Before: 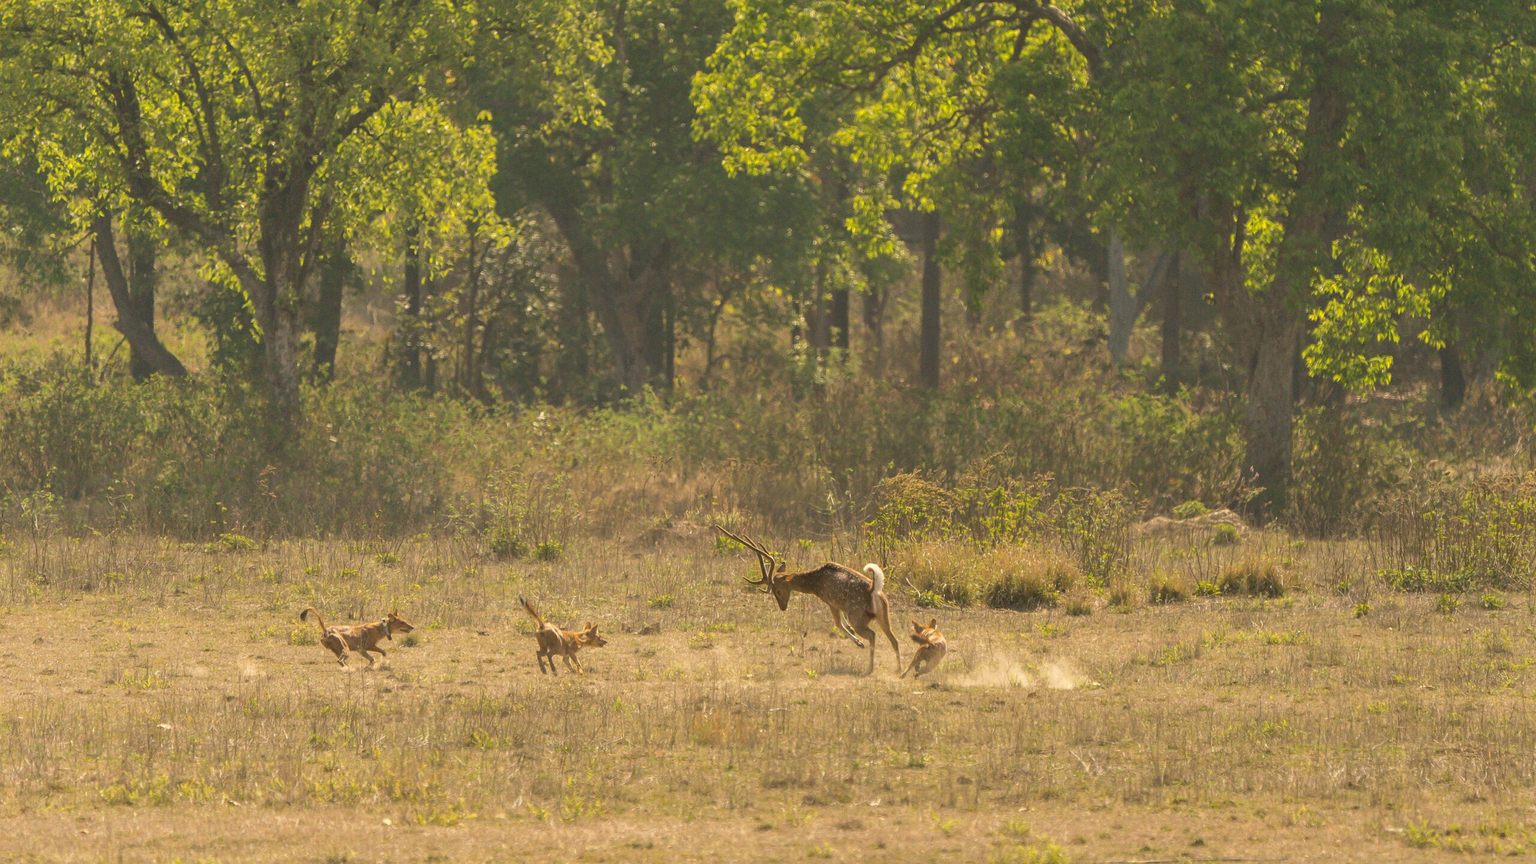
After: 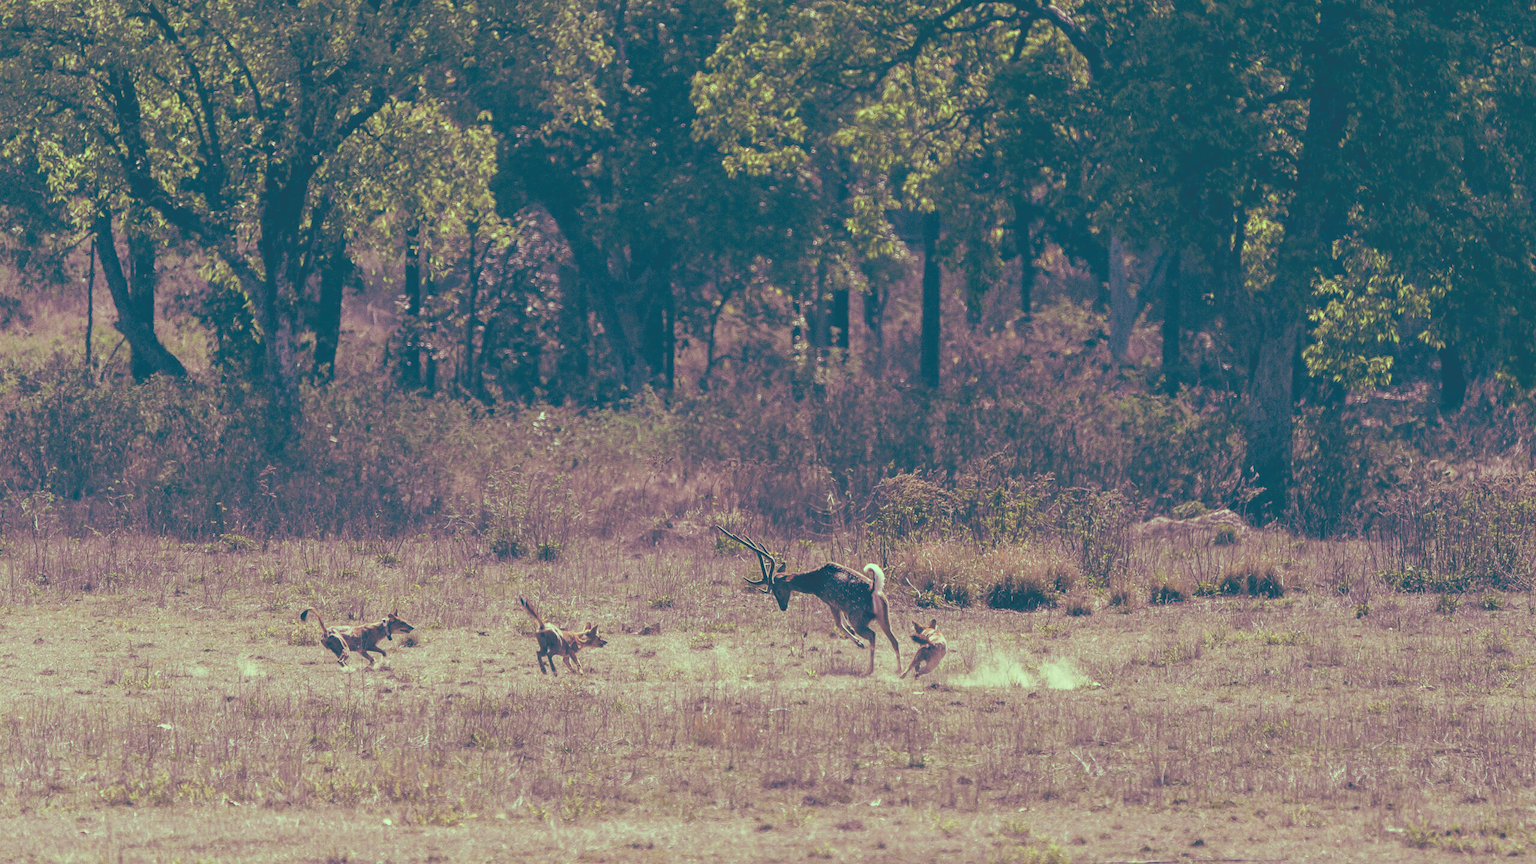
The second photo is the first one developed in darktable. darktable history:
tone curve: curves: ch0 [(0, 0) (0.003, 0.235) (0.011, 0.235) (0.025, 0.235) (0.044, 0.235) (0.069, 0.235) (0.1, 0.237) (0.136, 0.239) (0.177, 0.243) (0.224, 0.256) (0.277, 0.287) (0.335, 0.329) (0.399, 0.391) (0.468, 0.476) (0.543, 0.574) (0.623, 0.683) (0.709, 0.778) (0.801, 0.869) (0.898, 0.924) (1, 1)], preserve colors none
color look up table: target L [98.12, 96.98, 95.43, 86.76, 76.42, 69.15, 55.44, 50.05, 41.63, 39.73, 23.13, 201.49, 75.6, 67.93, 58.93, 59.84, 54.34, 51.11, 54.14, 44.94, 43.96, 39.98, 32.23, 30.46, 12.53, 16.77, 97.01, 96.76, 84.78, 75.81, 69.64, 75.2, 58.84, 63.98, 49.07, 35.79, 34.51, 38.21, 34.88, 20.42, 12.74, 15.46, 87.88, 80.12, 69.76, 59.67, 55.76, 54.47, 29.29], target a [-44.58, -49.64, -59.56, -55.26, -25.81, -31.66, -10.88, -28.08, -23.15, -1.934, -58.91, 0, 0.121, 12.87, 3.447, 4.503, 29.51, 46.04, 13.11, 7.381, 43.52, 23.8, 6.538, 25.44, -32.68, -43.89, -46.43, -46.12, -16.56, 1.342, -9.115, 1.473, 33.12, -11.48, 22.85, -4.546, 25.62, 17.78, -0.868, -51.42, -31.82, -37.86, -50.67, -28.08, -33.5, -12.19, -11.58, -16.21, -22.65], target b [34.58, 45.43, 29.33, 24.35, 17.62, 27.66, 8.154, 8.557, -10.18, -7.207, -19.05, -0.001, 7.479, 17.7, 23.25, 7.226, 4.461, 13.78, -5.663, -12.58, -10.07, -10.62, -5.482, -7.401, -32.9, -28.9, 28.76, 27.82, 8.72, 3.568, 0.559, -7.328, -19.89, -23.71, -22.76, -32.72, -27.44, -48.49, -36.95, -27.04, -36.81, -37.3, 13.9, 2.044, -1.892, -7.708, -16.72, -27.19, -24.32], num patches 49
